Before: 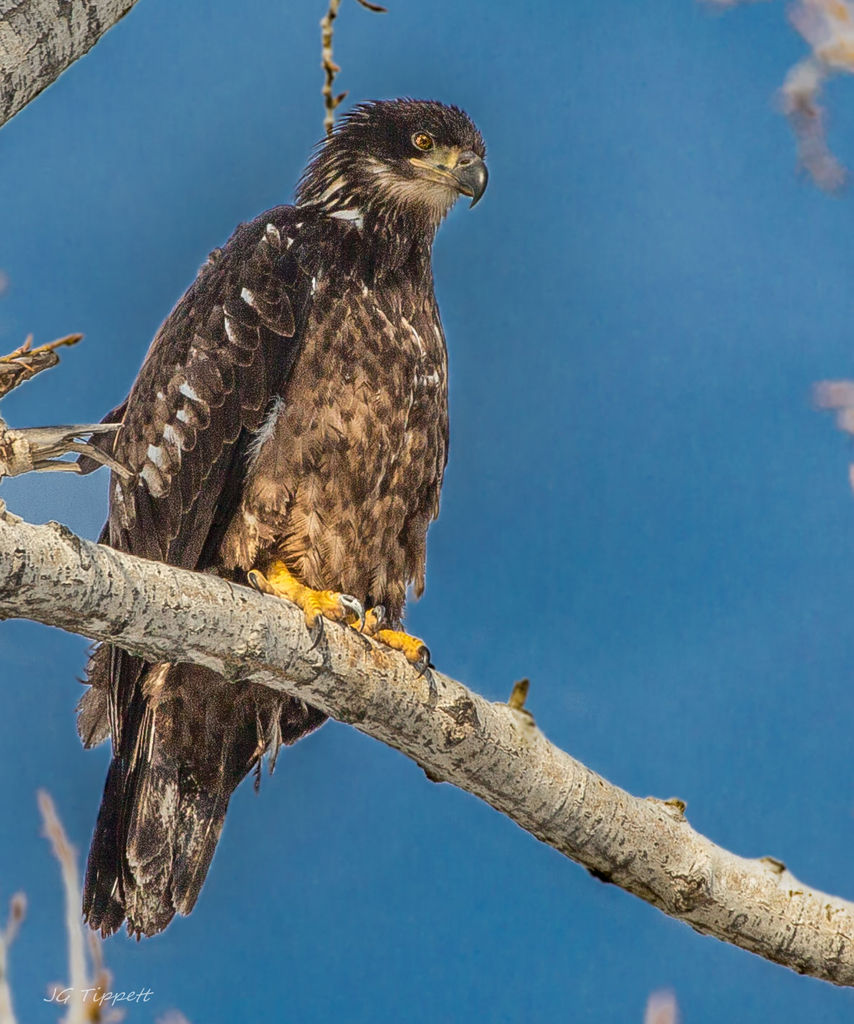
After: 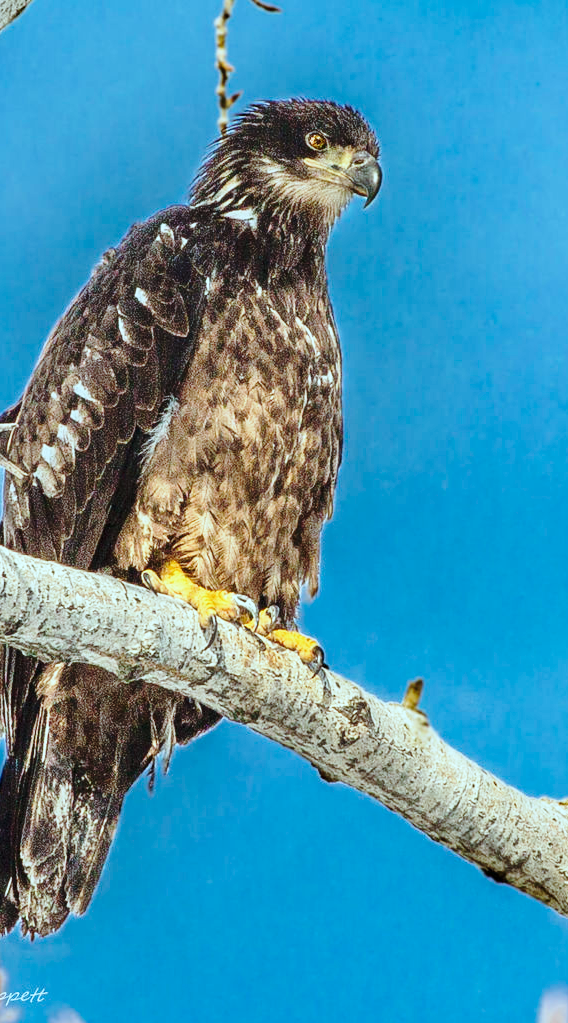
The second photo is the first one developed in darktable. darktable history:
crop and rotate: left 12.607%, right 20.774%
base curve: curves: ch0 [(0, 0) (0.028, 0.03) (0.121, 0.232) (0.46, 0.748) (0.859, 0.968) (1, 1)], preserve colors none
color correction: highlights a* -10.34, highlights b* -10.21
